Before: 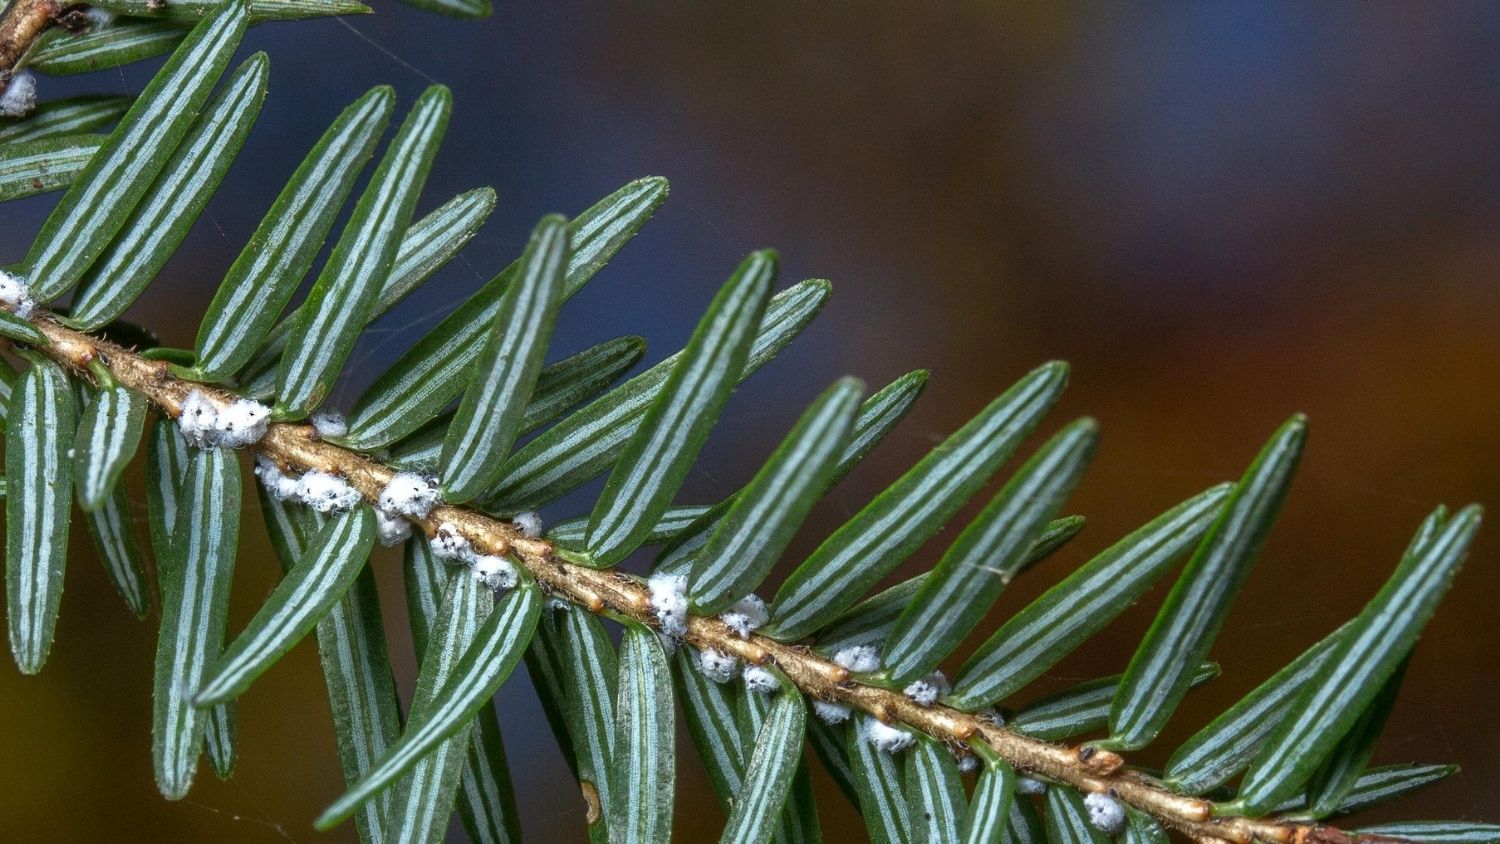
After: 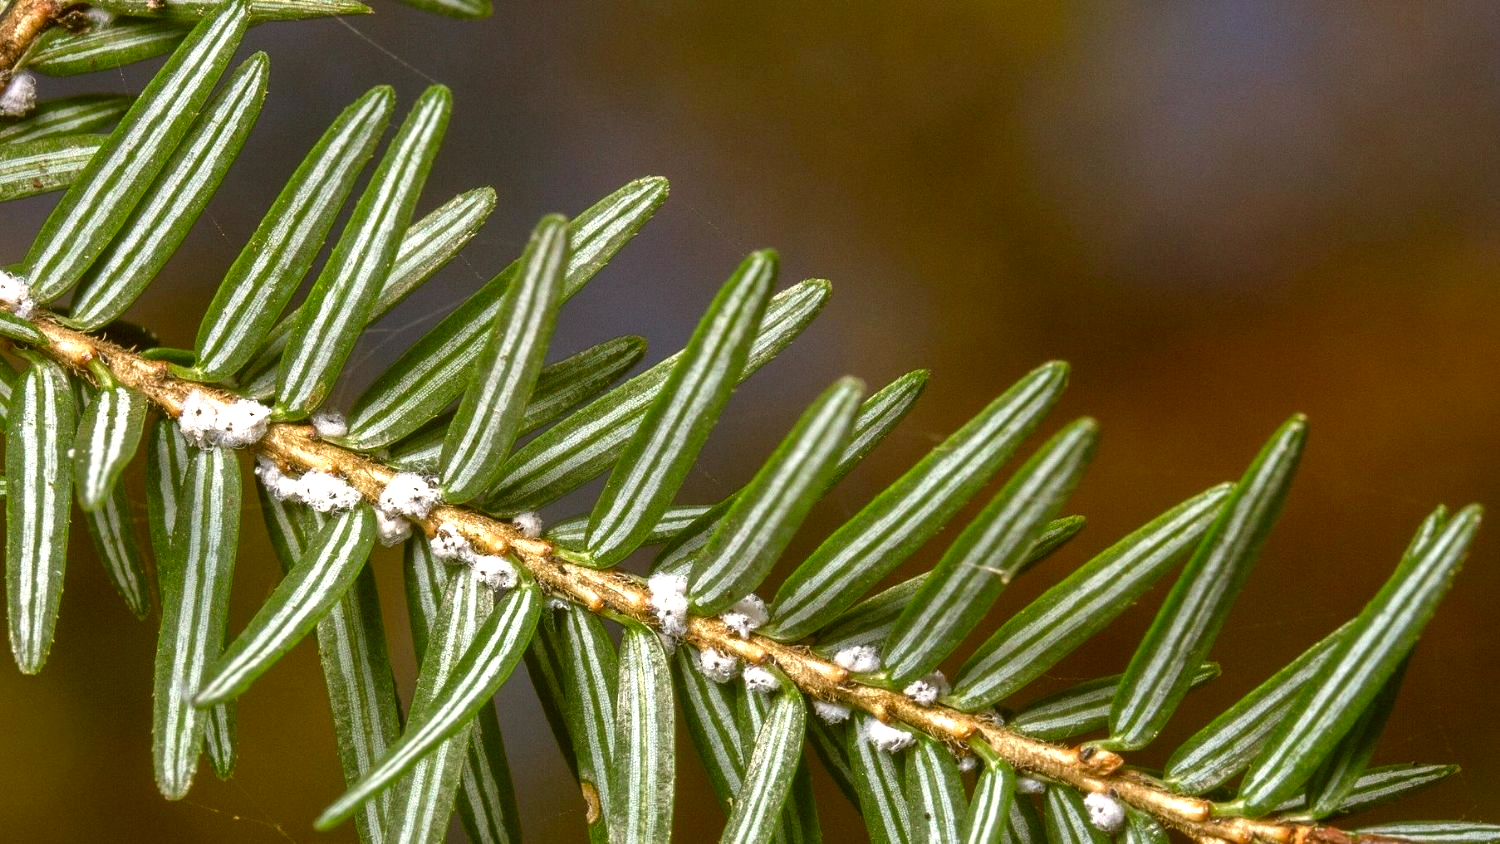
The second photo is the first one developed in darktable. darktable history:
exposure: black level correction 0, exposure 0.702 EV, compensate highlight preservation false
color correction: highlights a* 8.67, highlights b* 15.55, shadows a* -0.432, shadows b* 26.48
